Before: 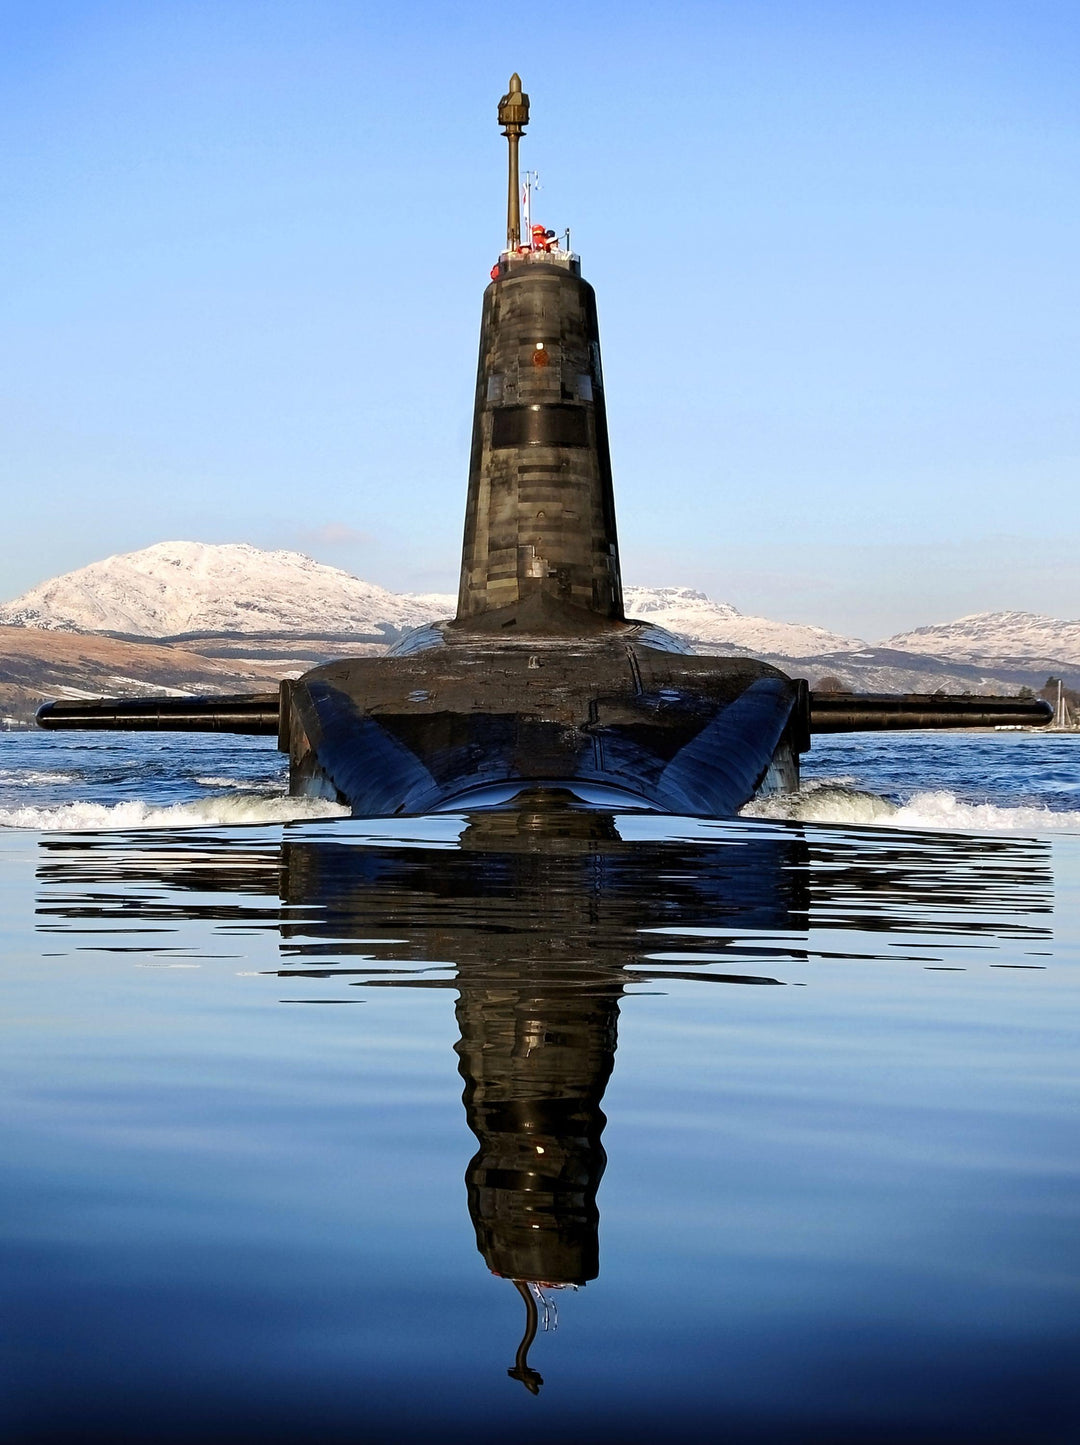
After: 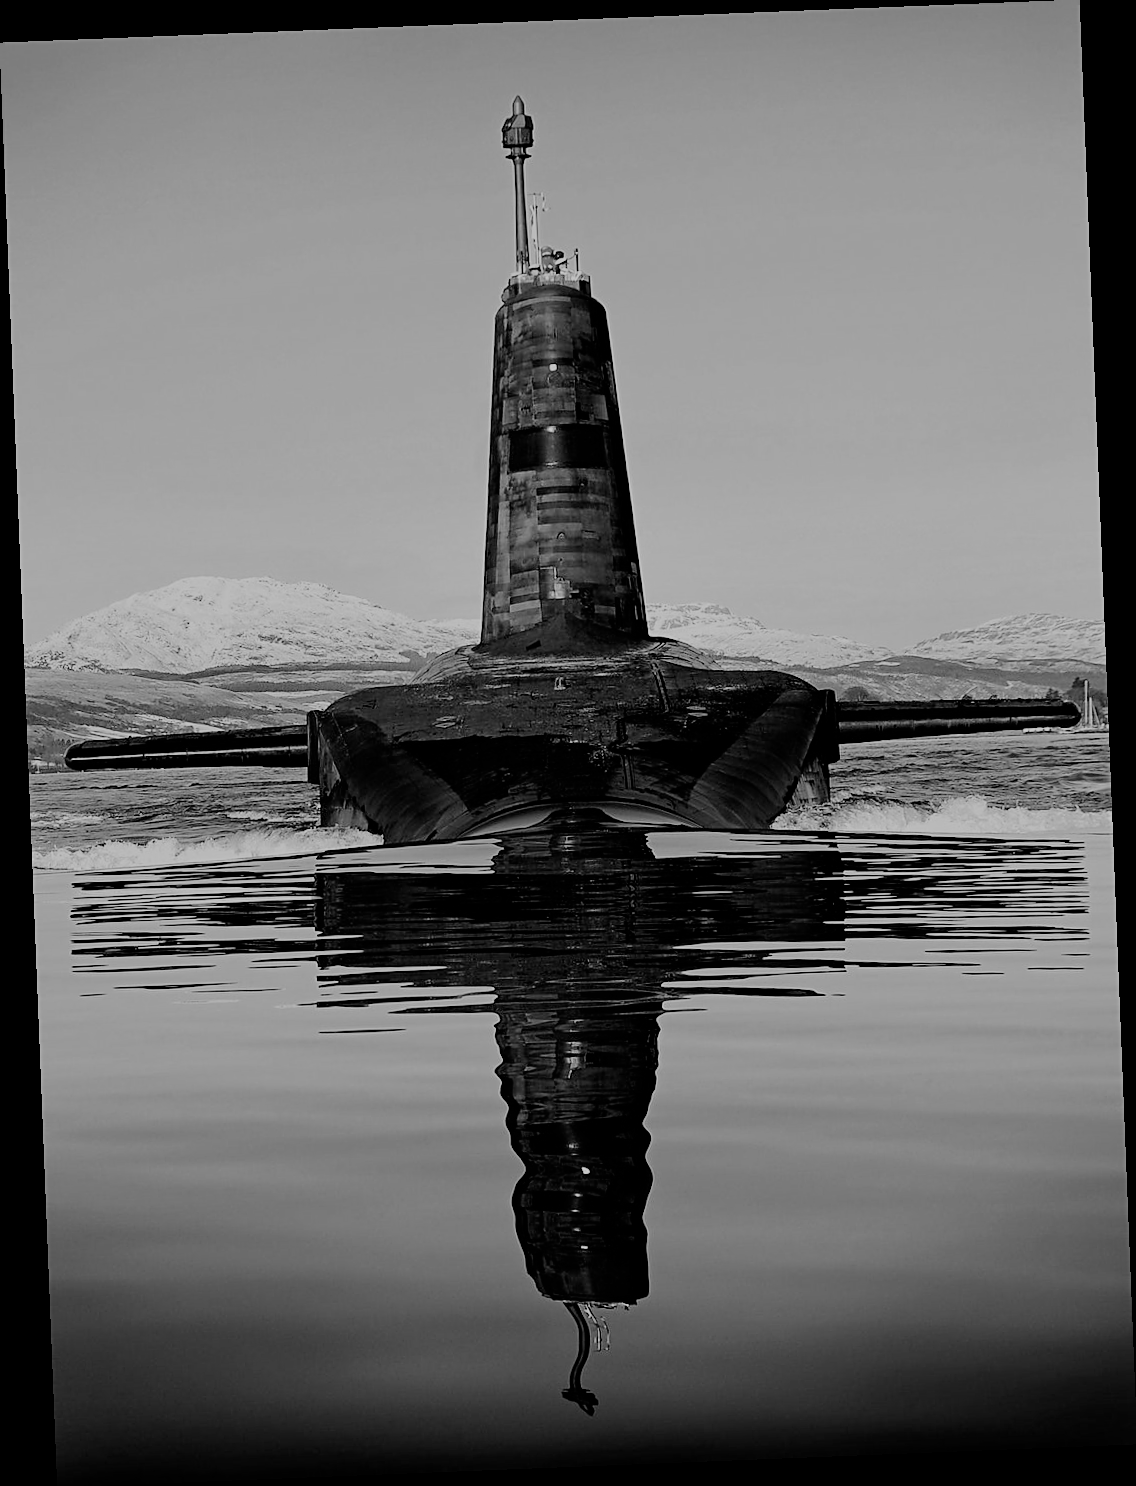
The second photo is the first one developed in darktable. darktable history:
rotate and perspective: rotation -2.29°, automatic cropping off
filmic rgb: black relative exposure -6.15 EV, white relative exposure 6.96 EV, hardness 2.23, color science v6 (2022)
sharpen: on, module defaults
monochrome: a -92.57, b 58.91
